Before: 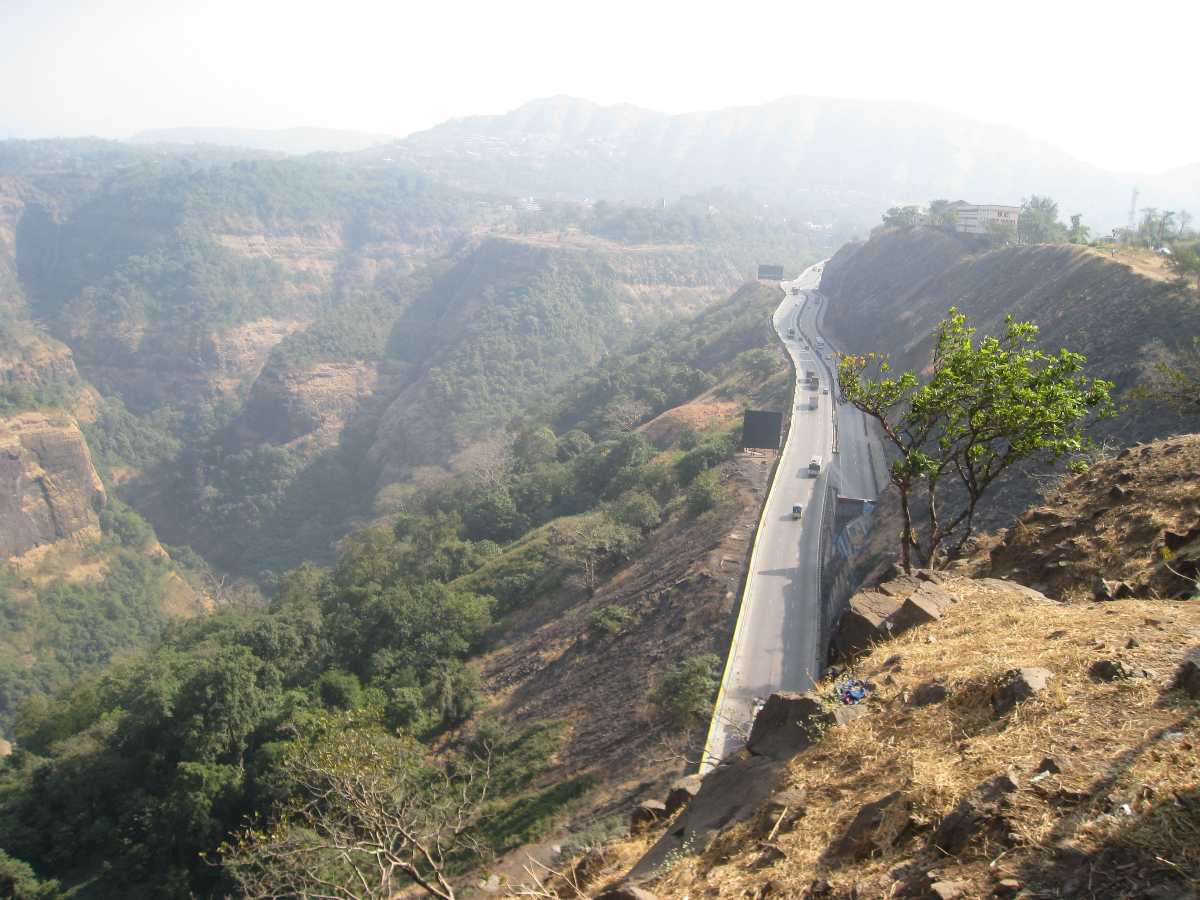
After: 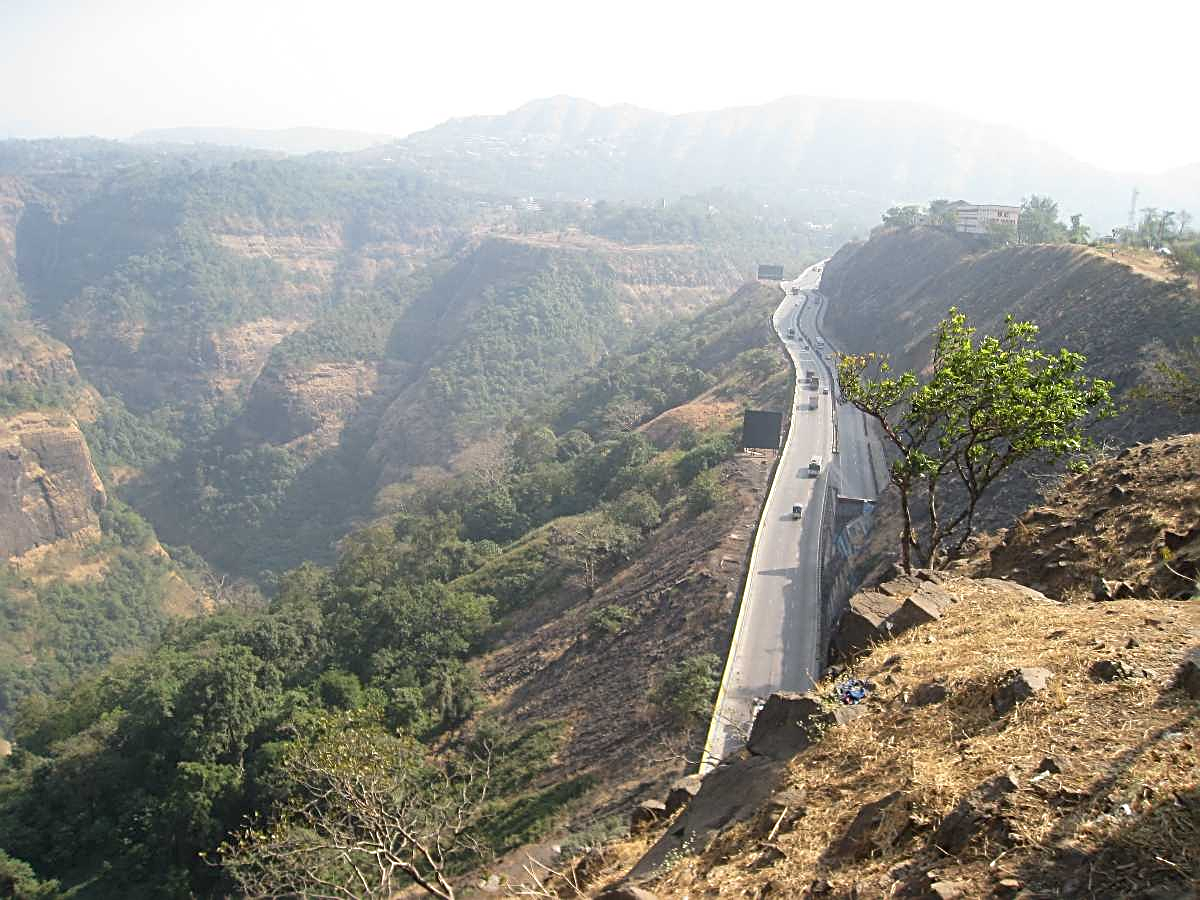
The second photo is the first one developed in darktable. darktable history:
sharpen: radius 2.547, amount 0.65
